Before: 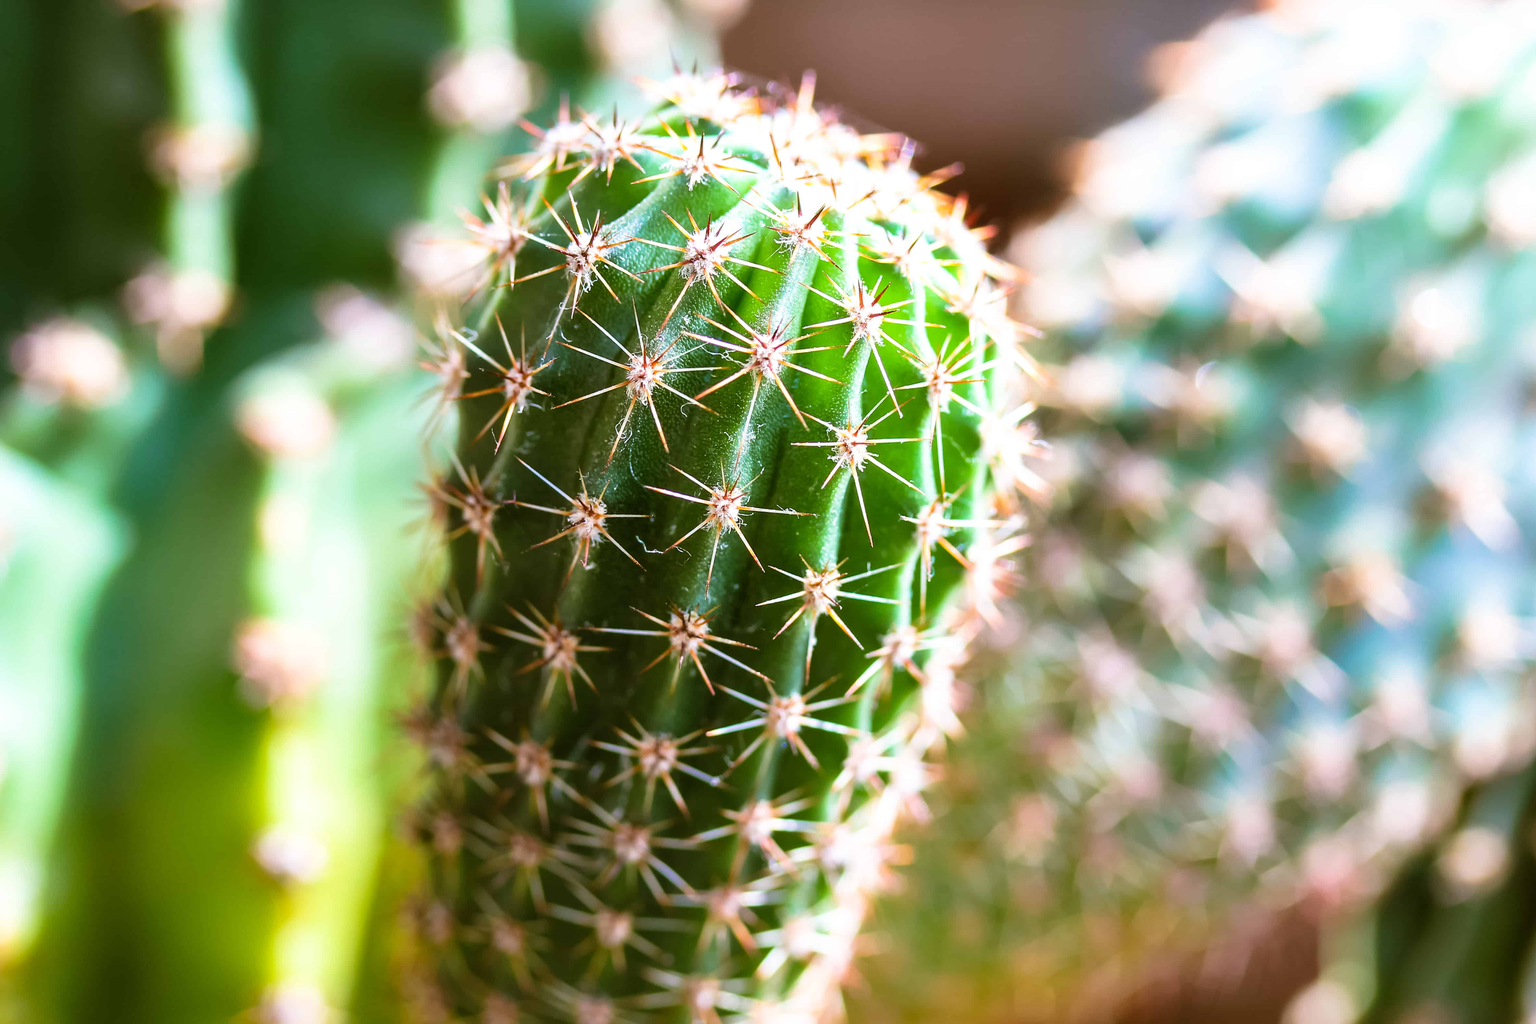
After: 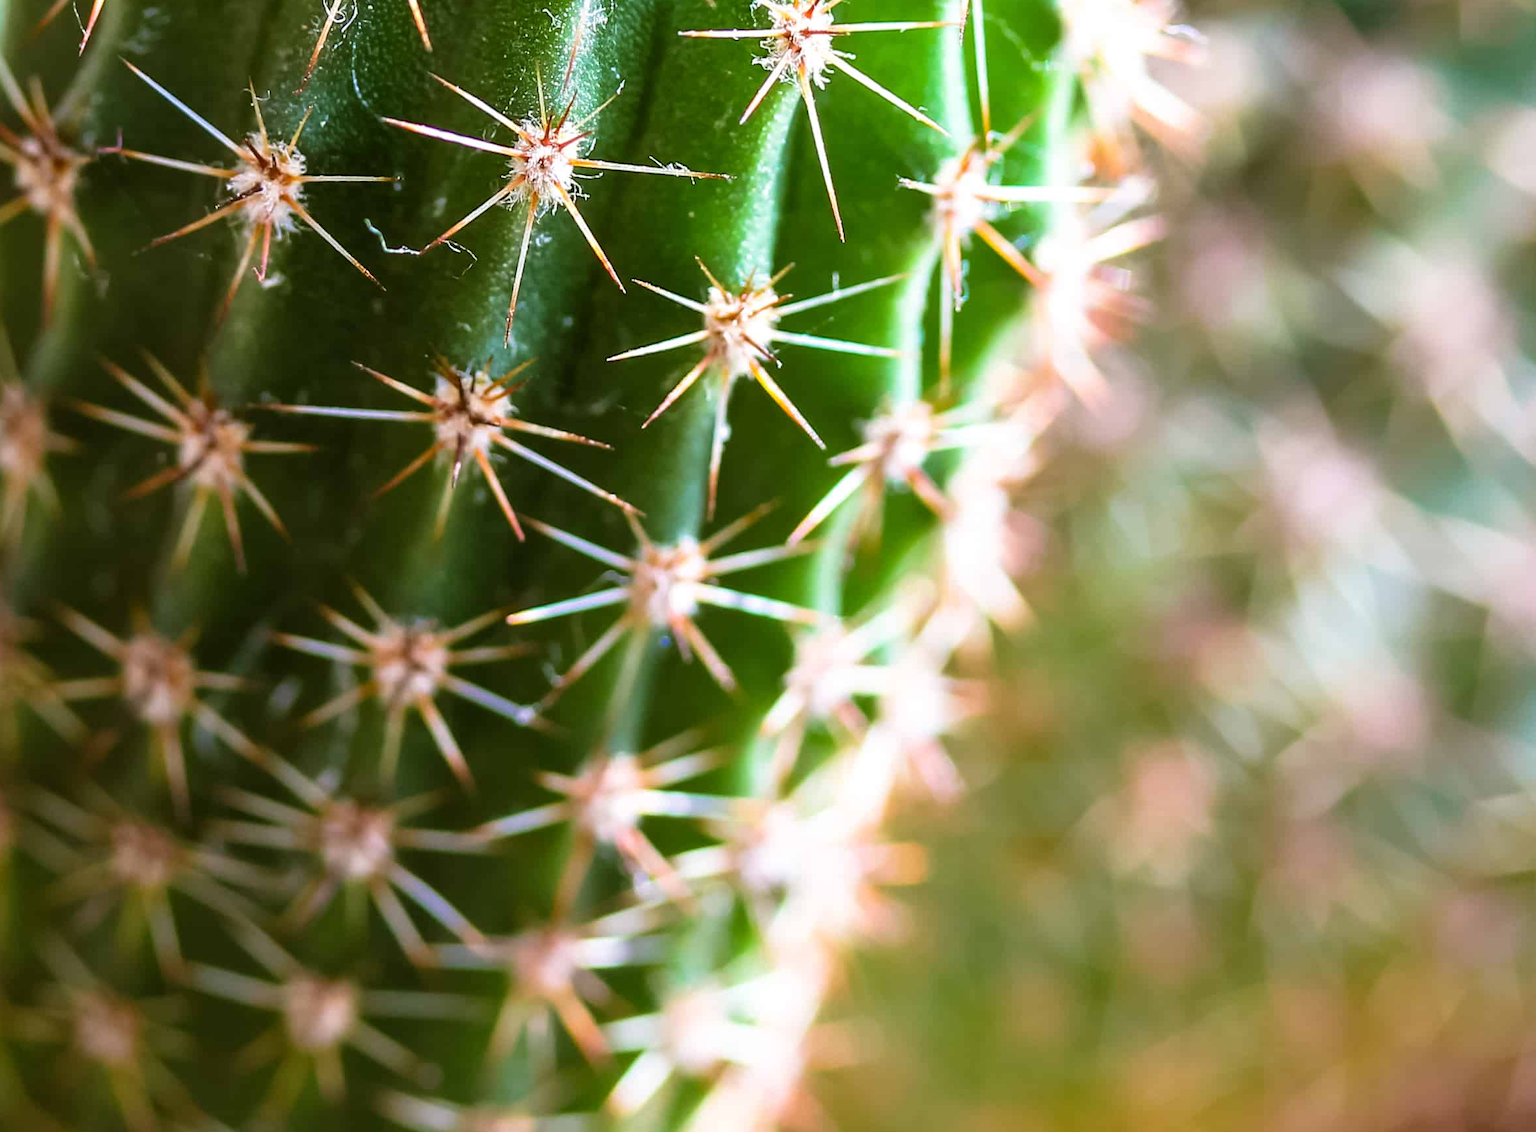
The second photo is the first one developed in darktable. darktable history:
color balance: mode lift, gamma, gain (sRGB)
crop: left 29.672%, top 41.786%, right 20.851%, bottom 3.487%
